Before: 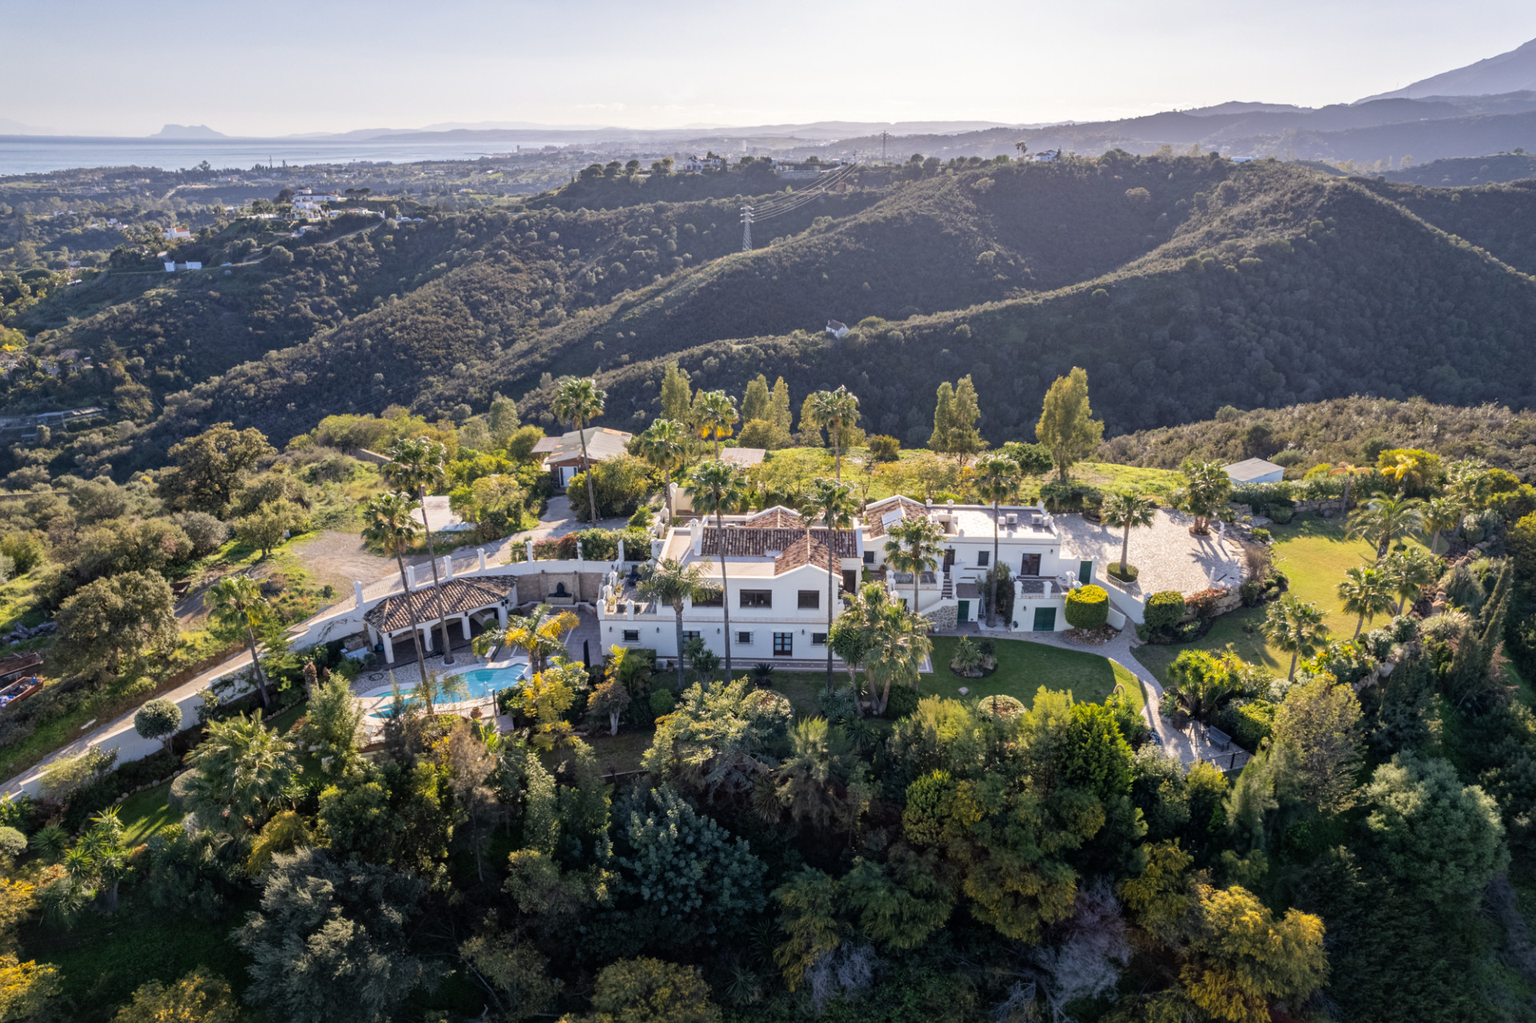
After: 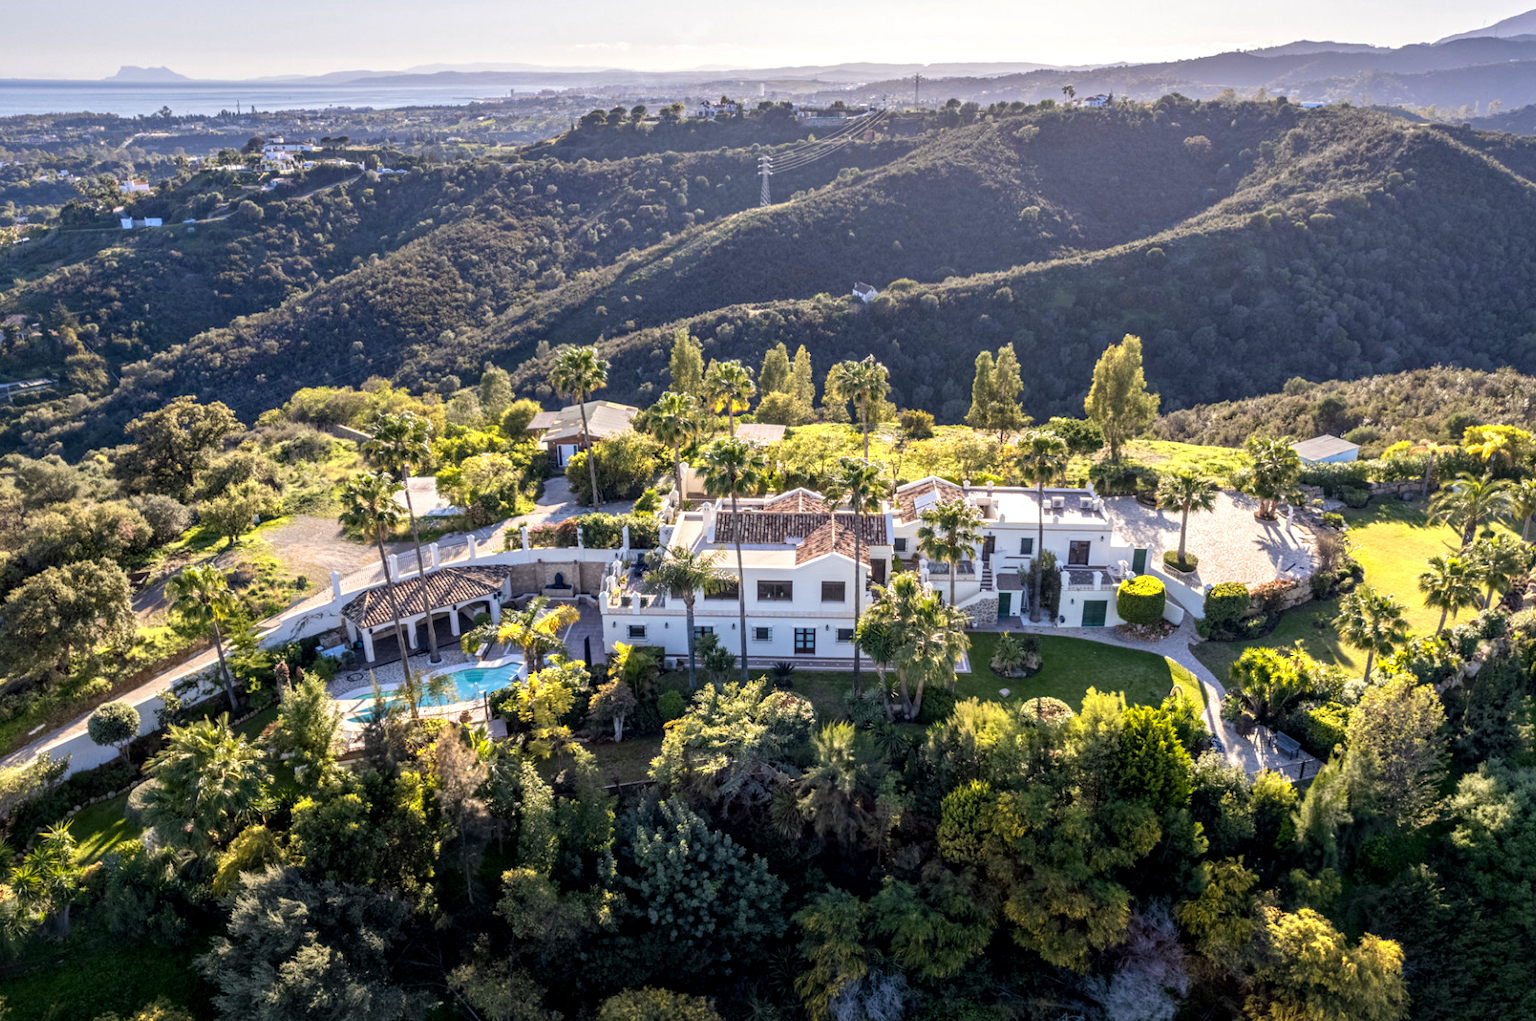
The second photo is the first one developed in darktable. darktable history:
color zones: curves: ch0 [(0.099, 0.624) (0.257, 0.596) (0.384, 0.376) (0.529, 0.492) (0.697, 0.564) (0.768, 0.532) (0.908, 0.644)]; ch1 [(0.112, 0.564) (0.254, 0.612) (0.432, 0.676) (0.592, 0.456) (0.743, 0.684) (0.888, 0.536)]; ch2 [(0.25, 0.5) (0.469, 0.36) (0.75, 0.5)]
crop: left 3.595%, top 6.356%, right 5.969%, bottom 3.327%
local contrast: detail 130%
